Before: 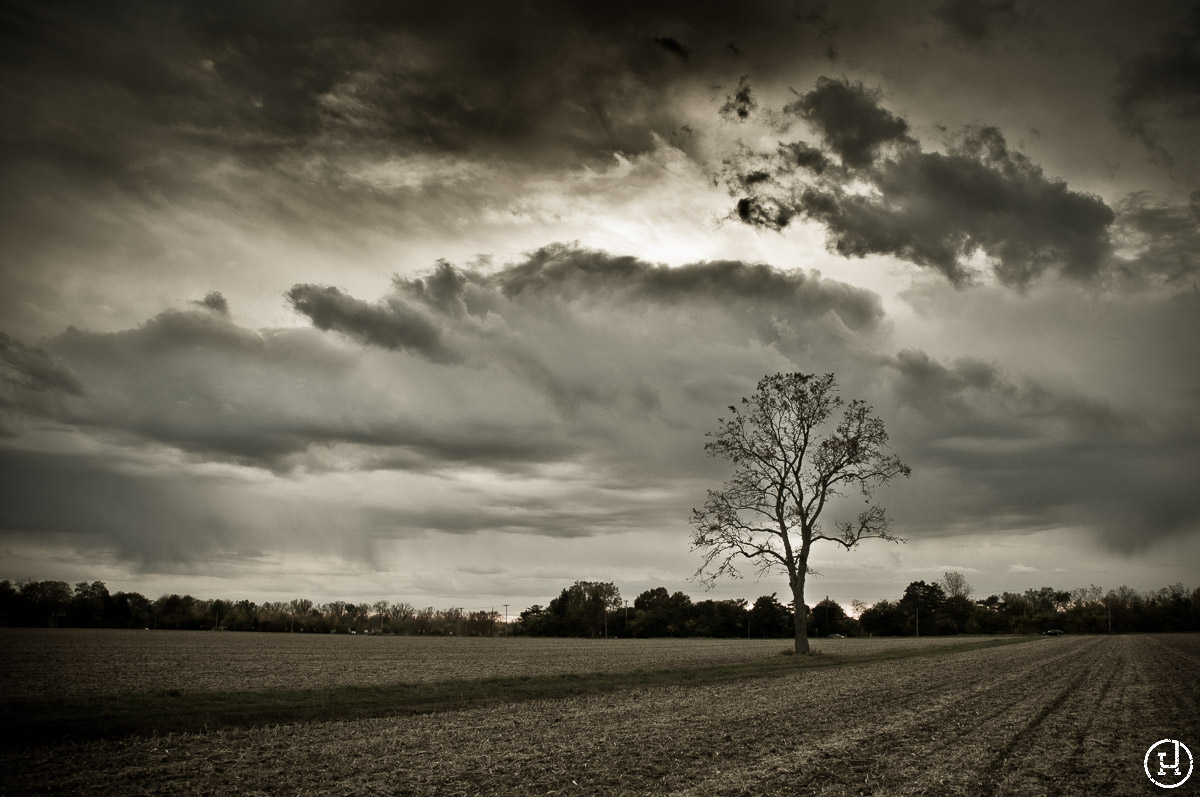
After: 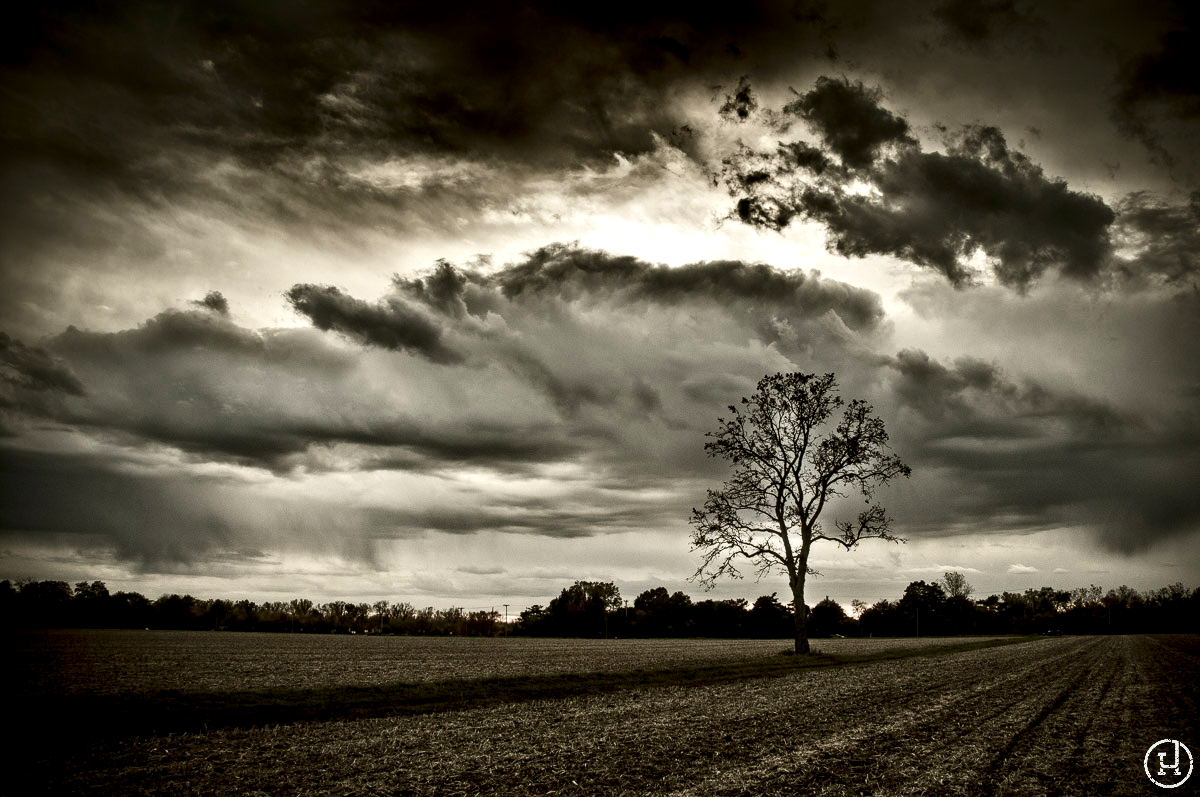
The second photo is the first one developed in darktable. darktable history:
local contrast: highlights 60%, shadows 60%, detail 160%
white balance: emerald 1
contrast brightness saturation: contrast 0.19, brightness -0.11, saturation 0.21
